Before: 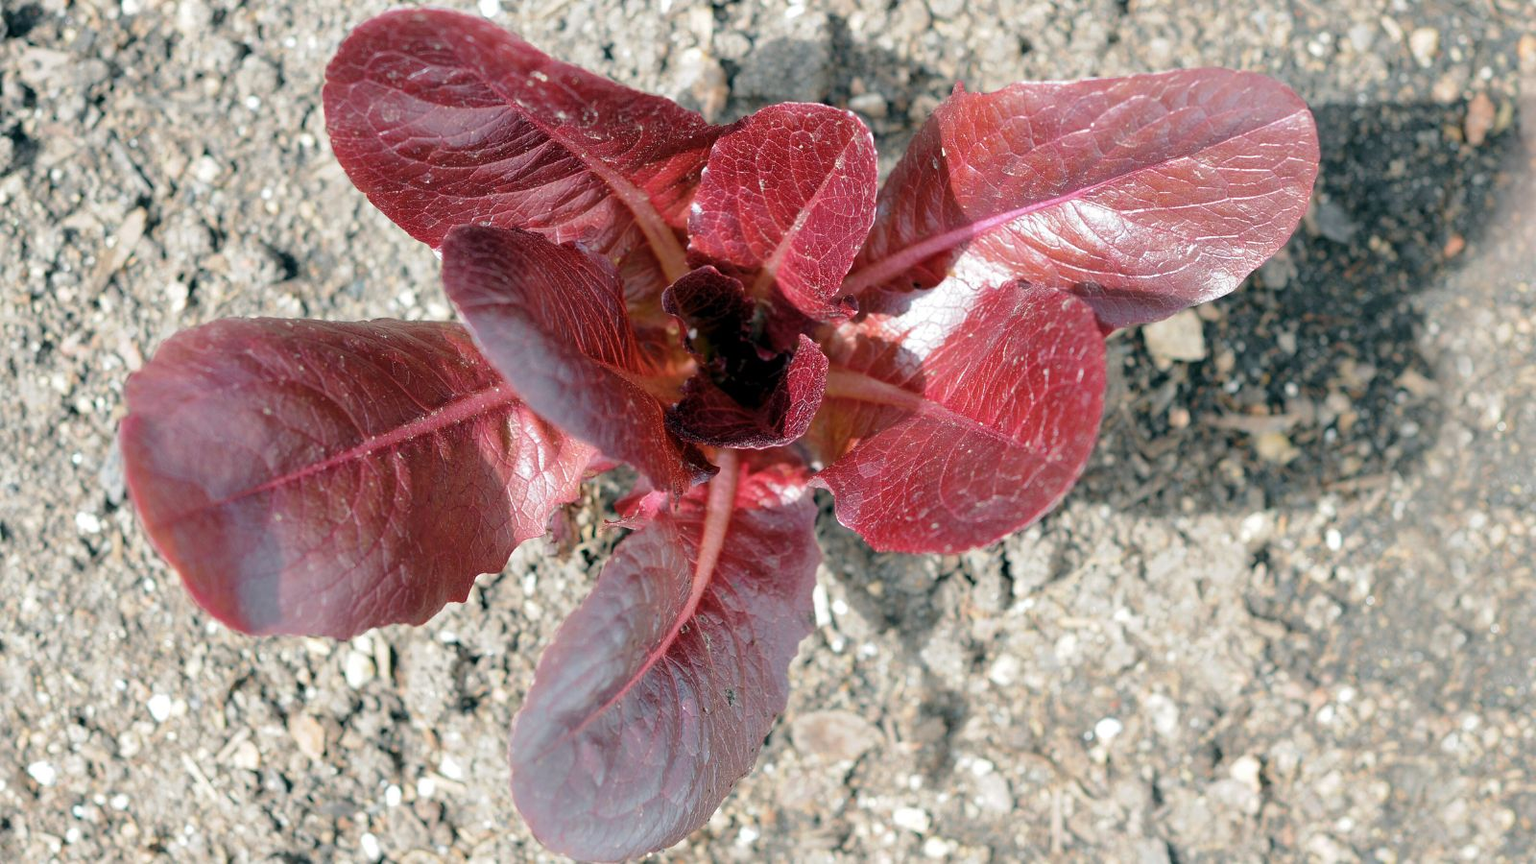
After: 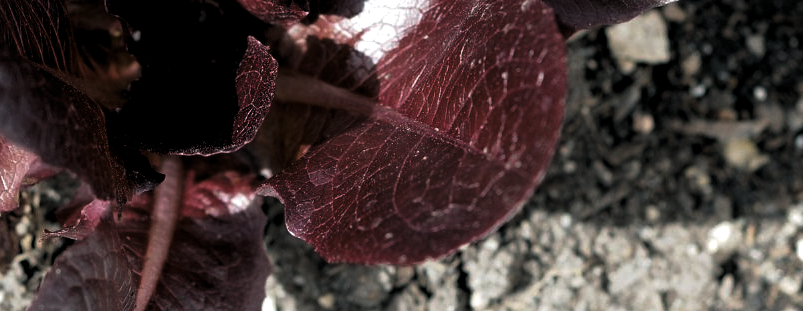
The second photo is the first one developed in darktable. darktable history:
levels: mode automatic, black 8.58%, gray 59.42%, levels [0, 0.445, 1]
exposure: exposure 0.127 EV, compensate highlight preservation false
crop: left 36.607%, top 34.735%, right 13.146%, bottom 30.611%
